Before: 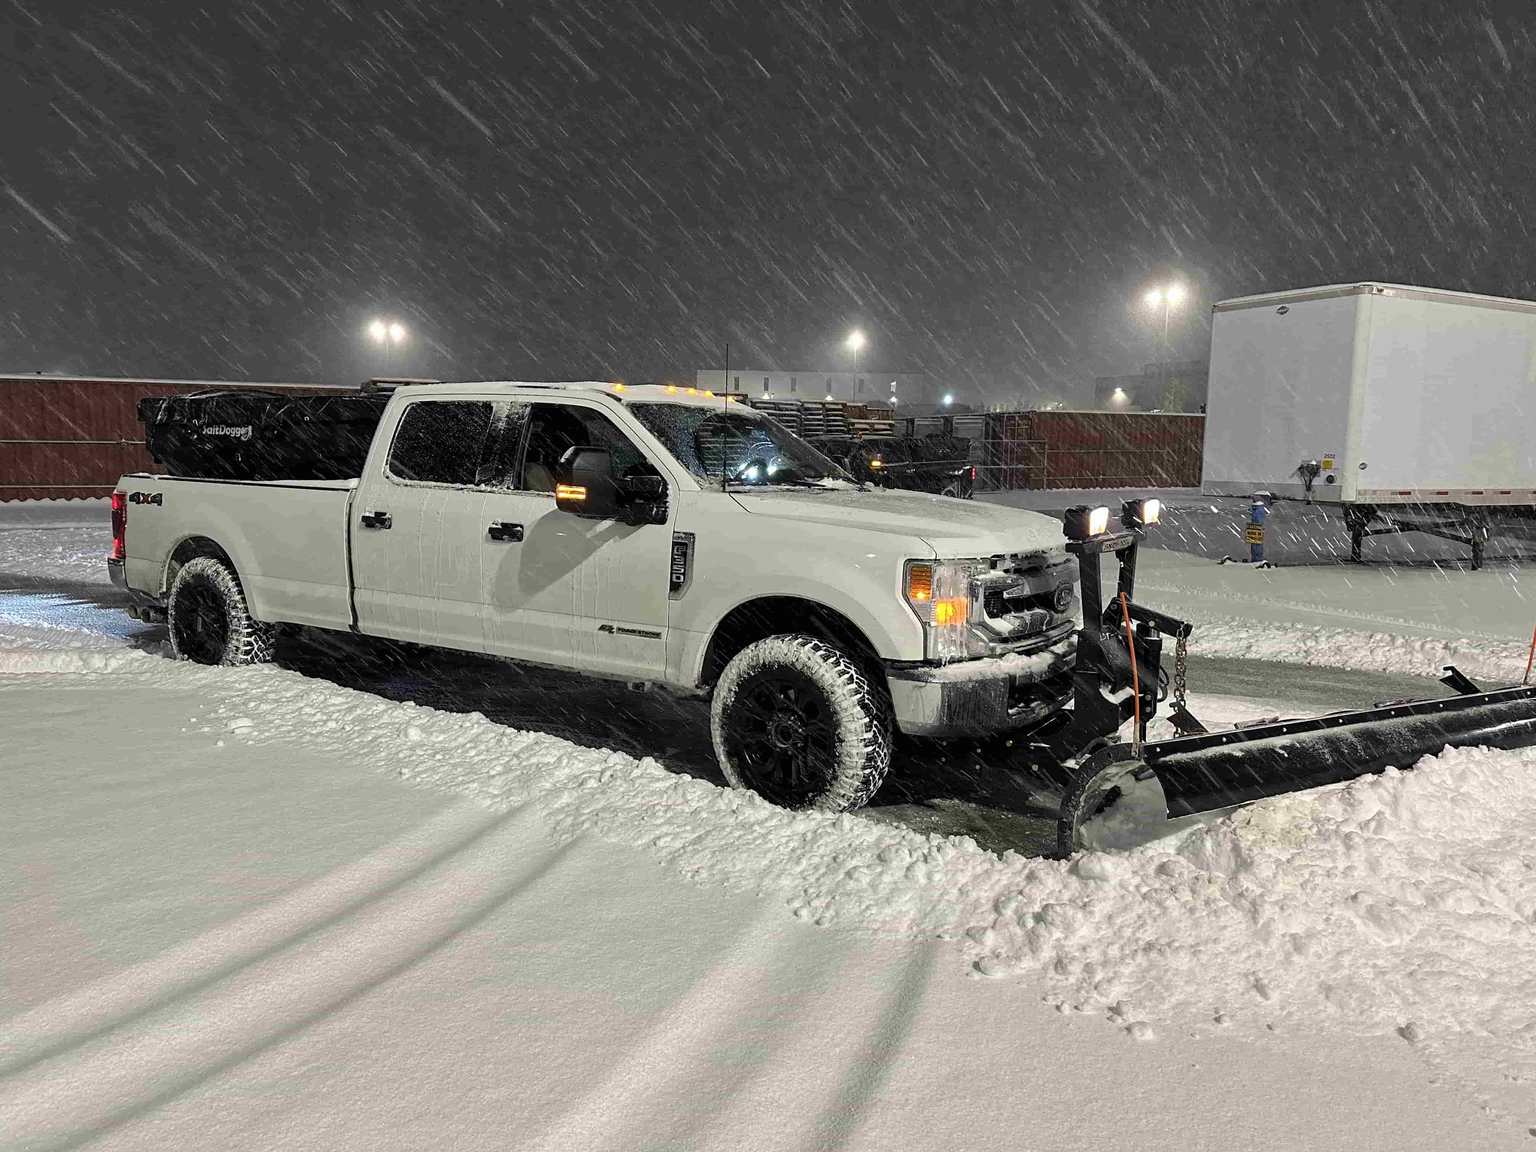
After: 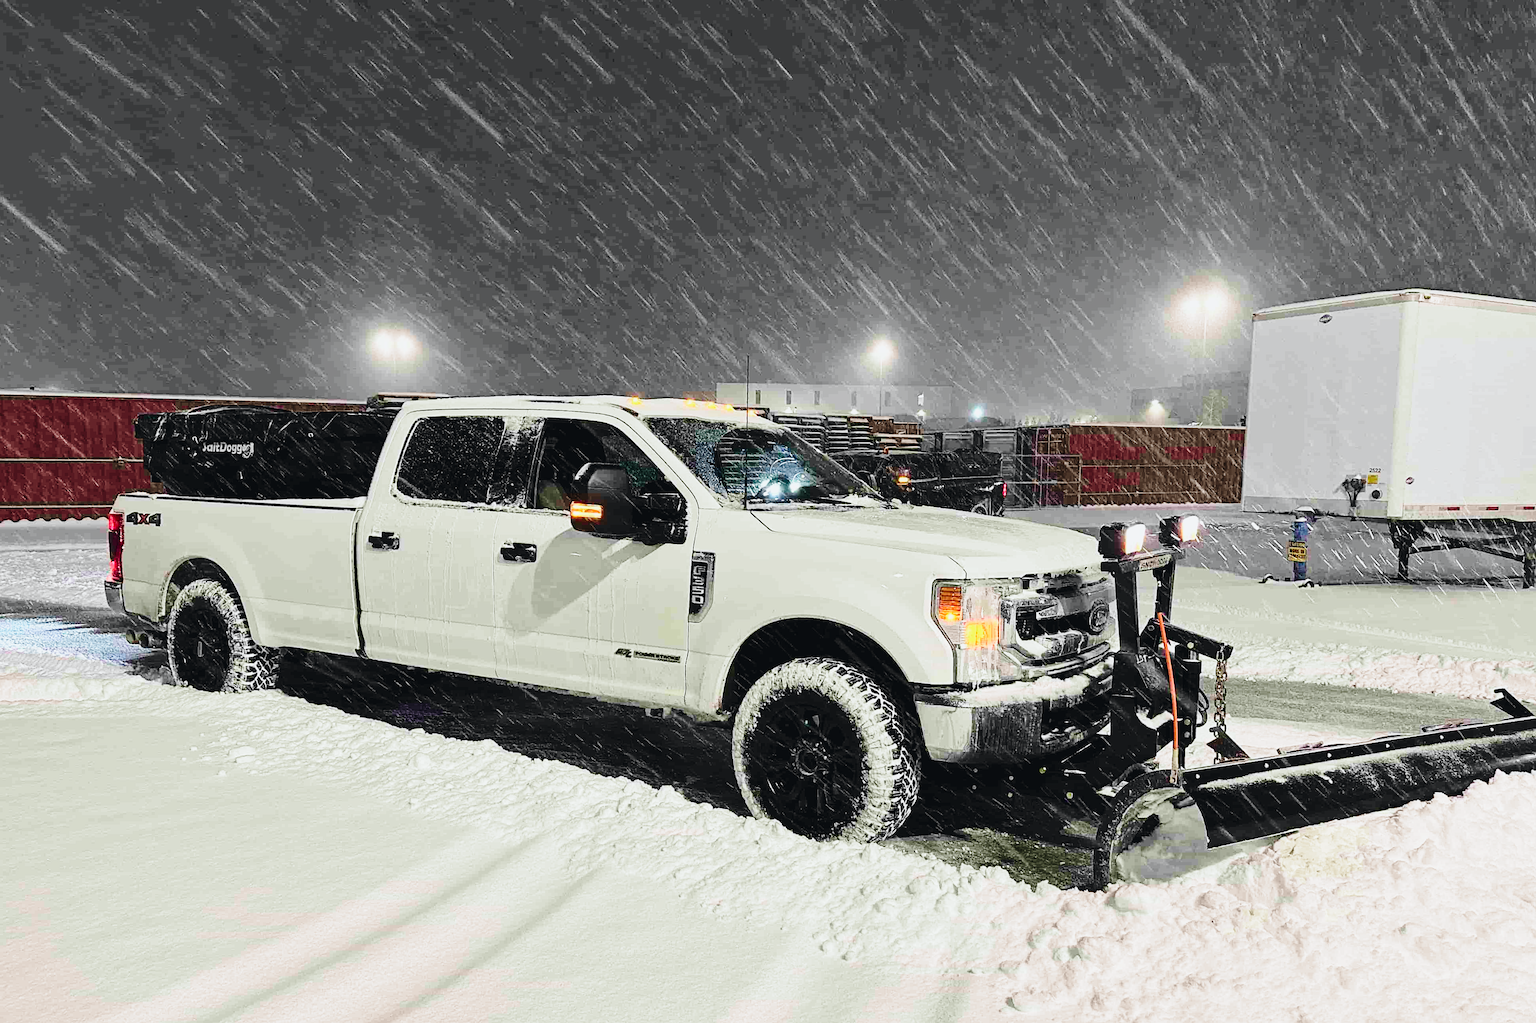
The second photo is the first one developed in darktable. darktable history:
sharpen: amount 0.2
tone curve: curves: ch0 [(0, 0.025) (0.15, 0.143) (0.452, 0.486) (0.751, 0.788) (1, 0.961)]; ch1 [(0, 0) (0.43, 0.408) (0.476, 0.469) (0.497, 0.494) (0.546, 0.571) (0.566, 0.607) (0.62, 0.657) (1, 1)]; ch2 [(0, 0) (0.386, 0.397) (0.505, 0.498) (0.547, 0.546) (0.579, 0.58) (1, 1)], color space Lab, independent channels, preserve colors none
crop and rotate: angle 0.2°, left 0.275%, right 3.127%, bottom 14.18%
base curve: curves: ch0 [(0, 0) (0.028, 0.03) (0.121, 0.232) (0.46, 0.748) (0.859, 0.968) (1, 1)], preserve colors none
white balance: red 1.009, blue 0.985
